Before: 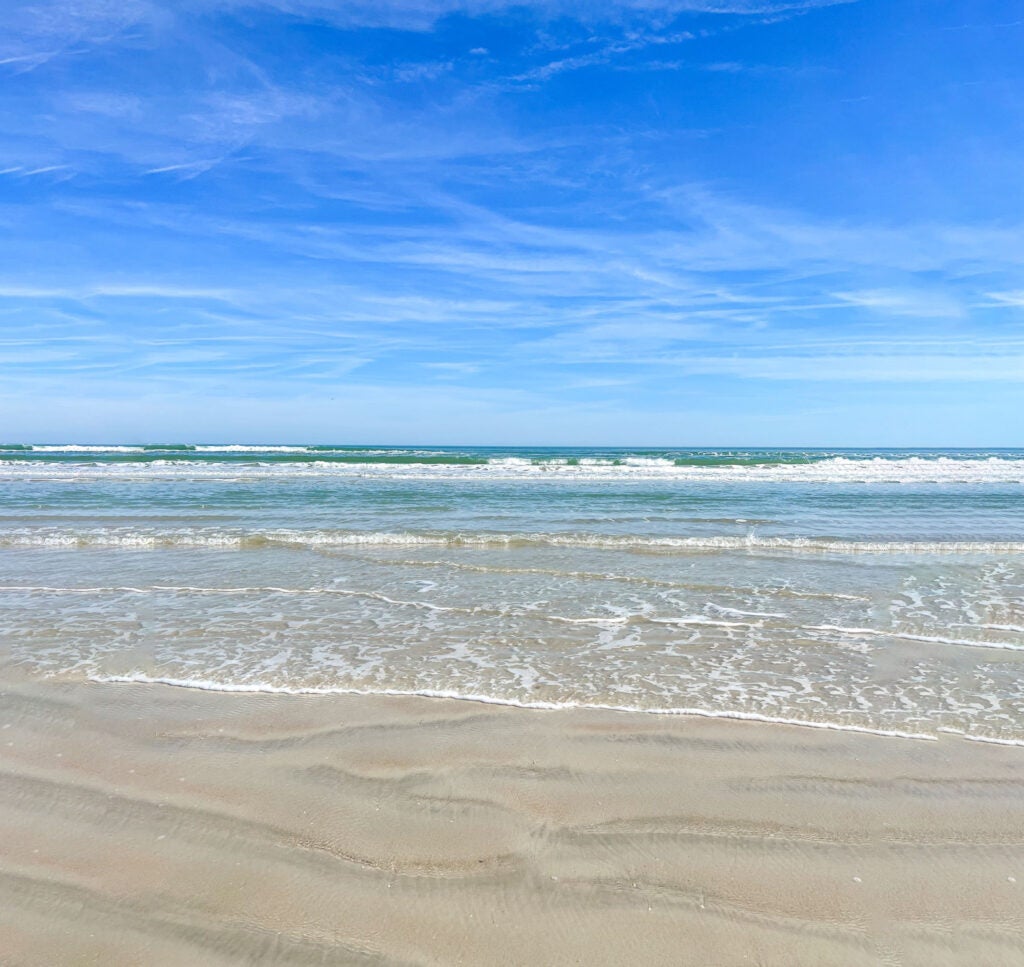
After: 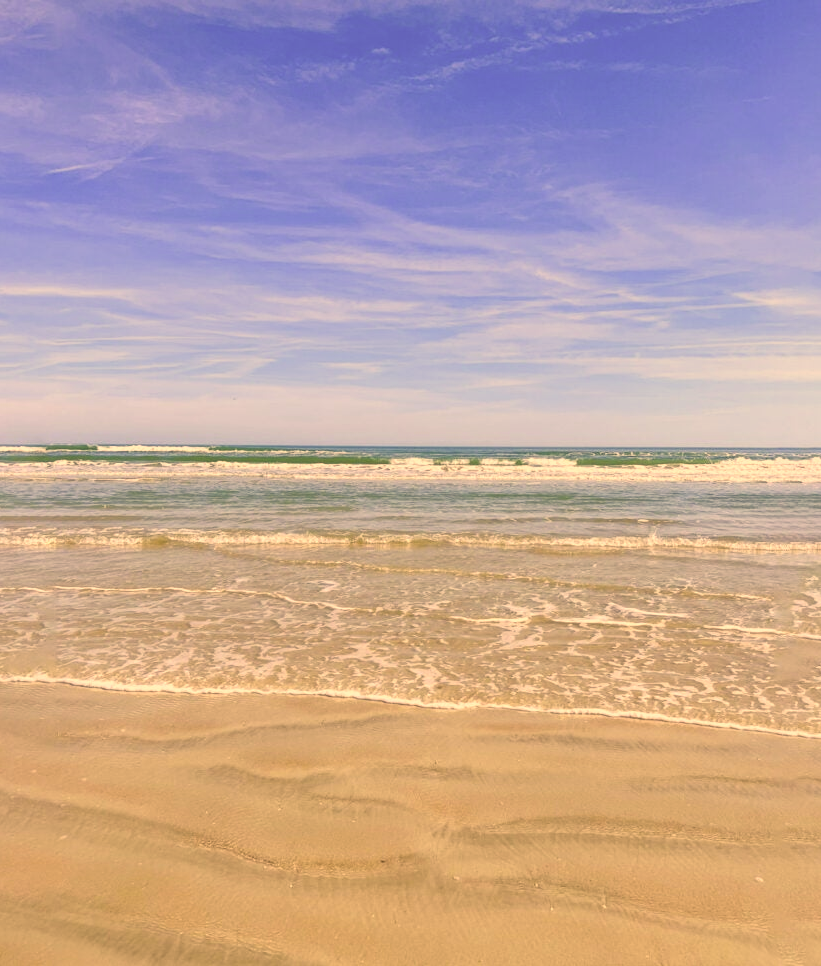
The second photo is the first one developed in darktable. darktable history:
crop and rotate: left 9.597%, right 10.195%
color correction: highlights a* 17.94, highlights b* 35.39, shadows a* 1.48, shadows b* 6.42, saturation 1.01
